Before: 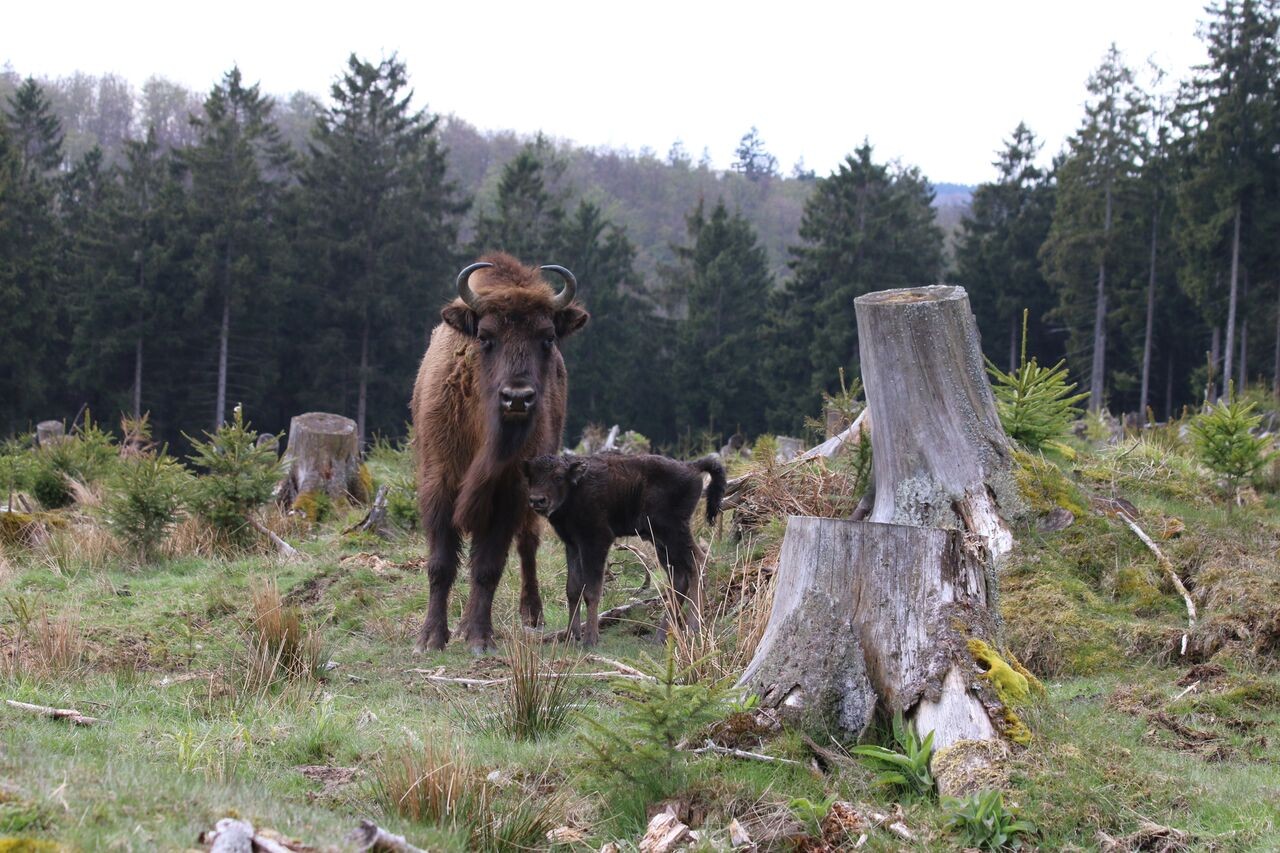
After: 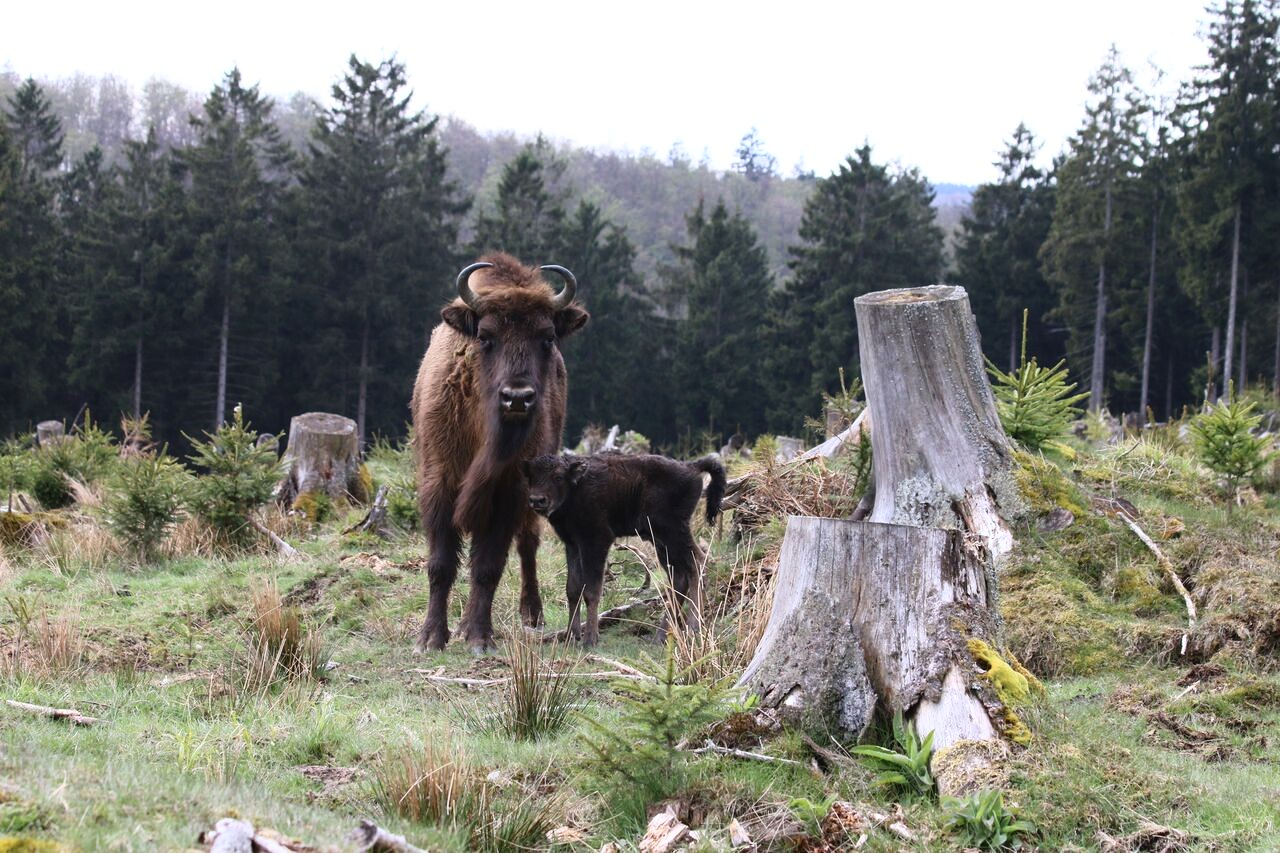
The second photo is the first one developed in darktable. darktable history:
contrast brightness saturation: contrast 0.239, brightness 0.092
